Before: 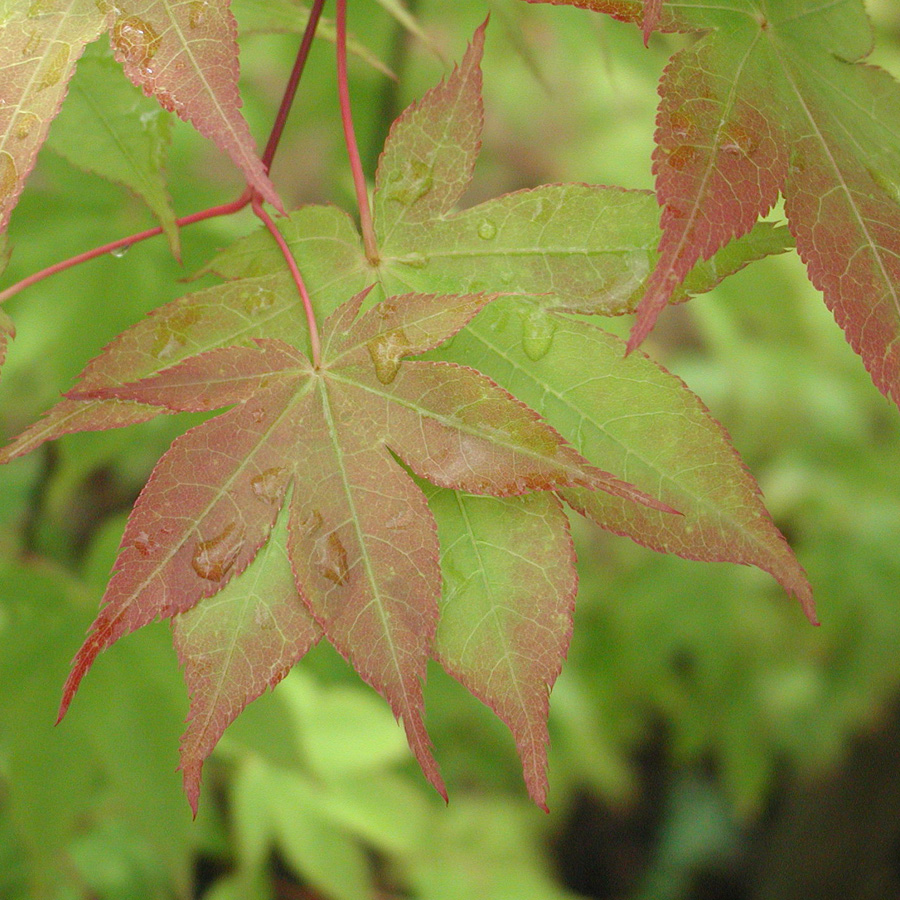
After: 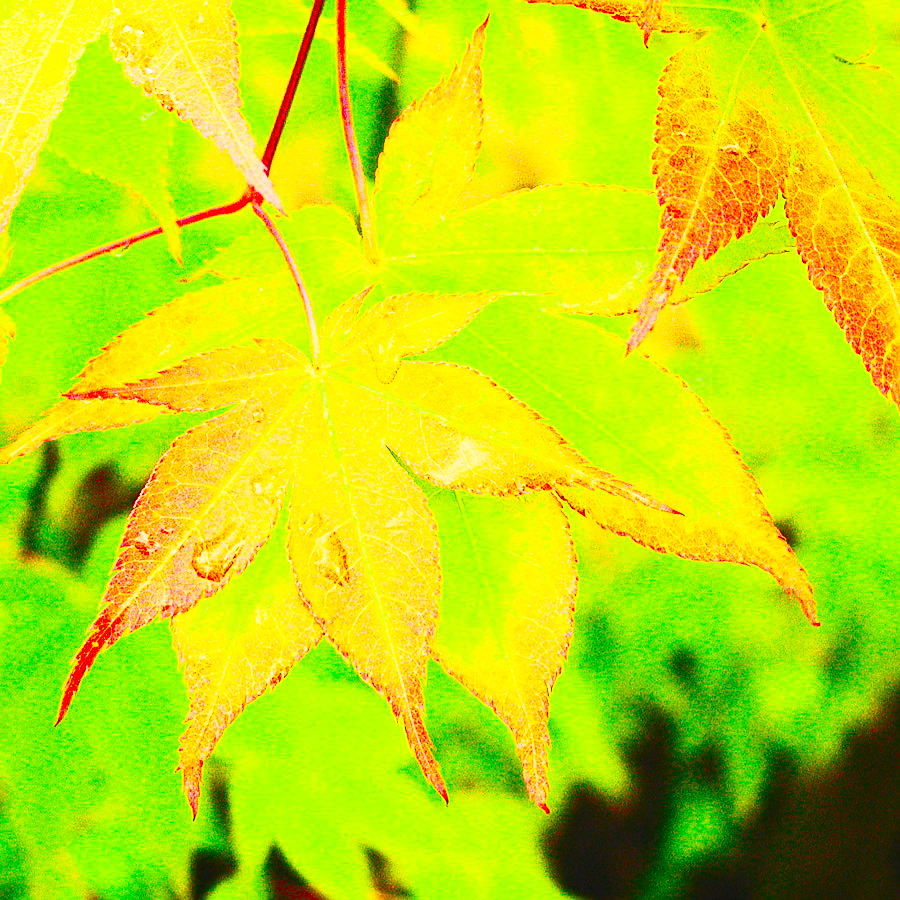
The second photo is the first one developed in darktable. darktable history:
contrast brightness saturation: contrast 0.83, brightness 0.59, saturation 0.59
sharpen: on, module defaults
color balance rgb: linear chroma grading › global chroma 15%, perceptual saturation grading › global saturation 30%
color zones: curves: ch0 [(0.25, 0.5) (0.636, 0.25) (0.75, 0.5)]
base curve: curves: ch0 [(0, 0) (0.036, 0.025) (0.121, 0.166) (0.206, 0.329) (0.605, 0.79) (1, 1)], preserve colors none
